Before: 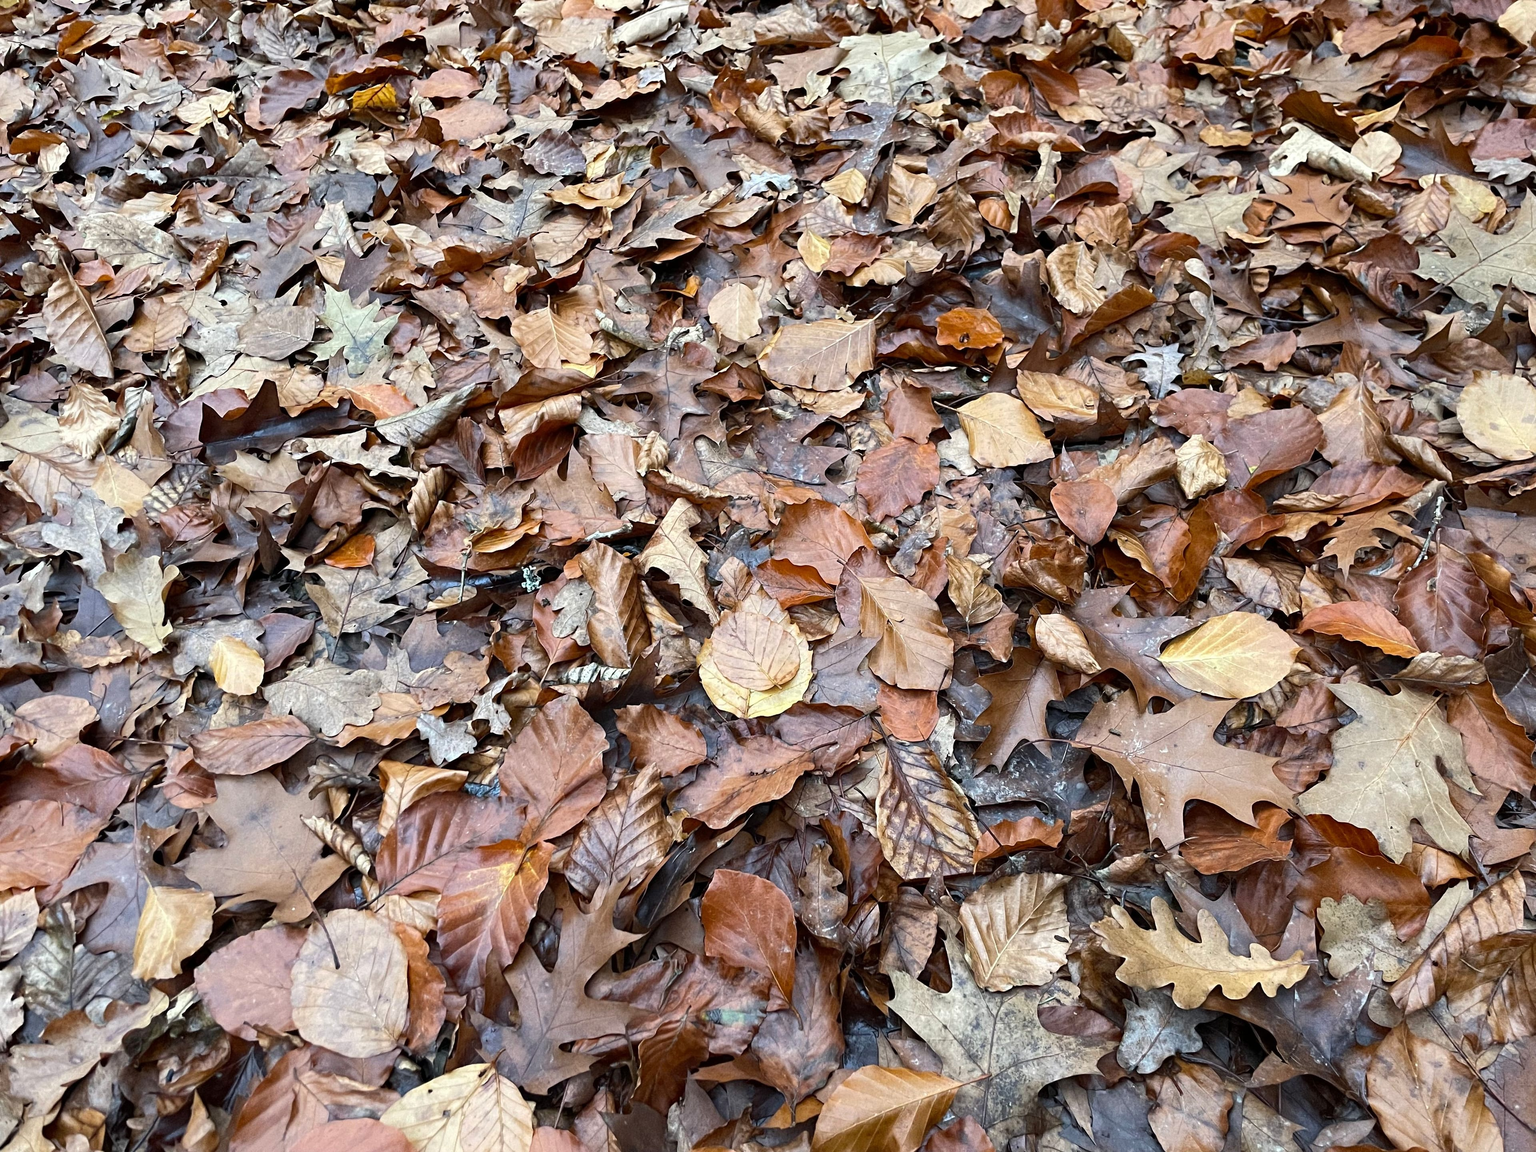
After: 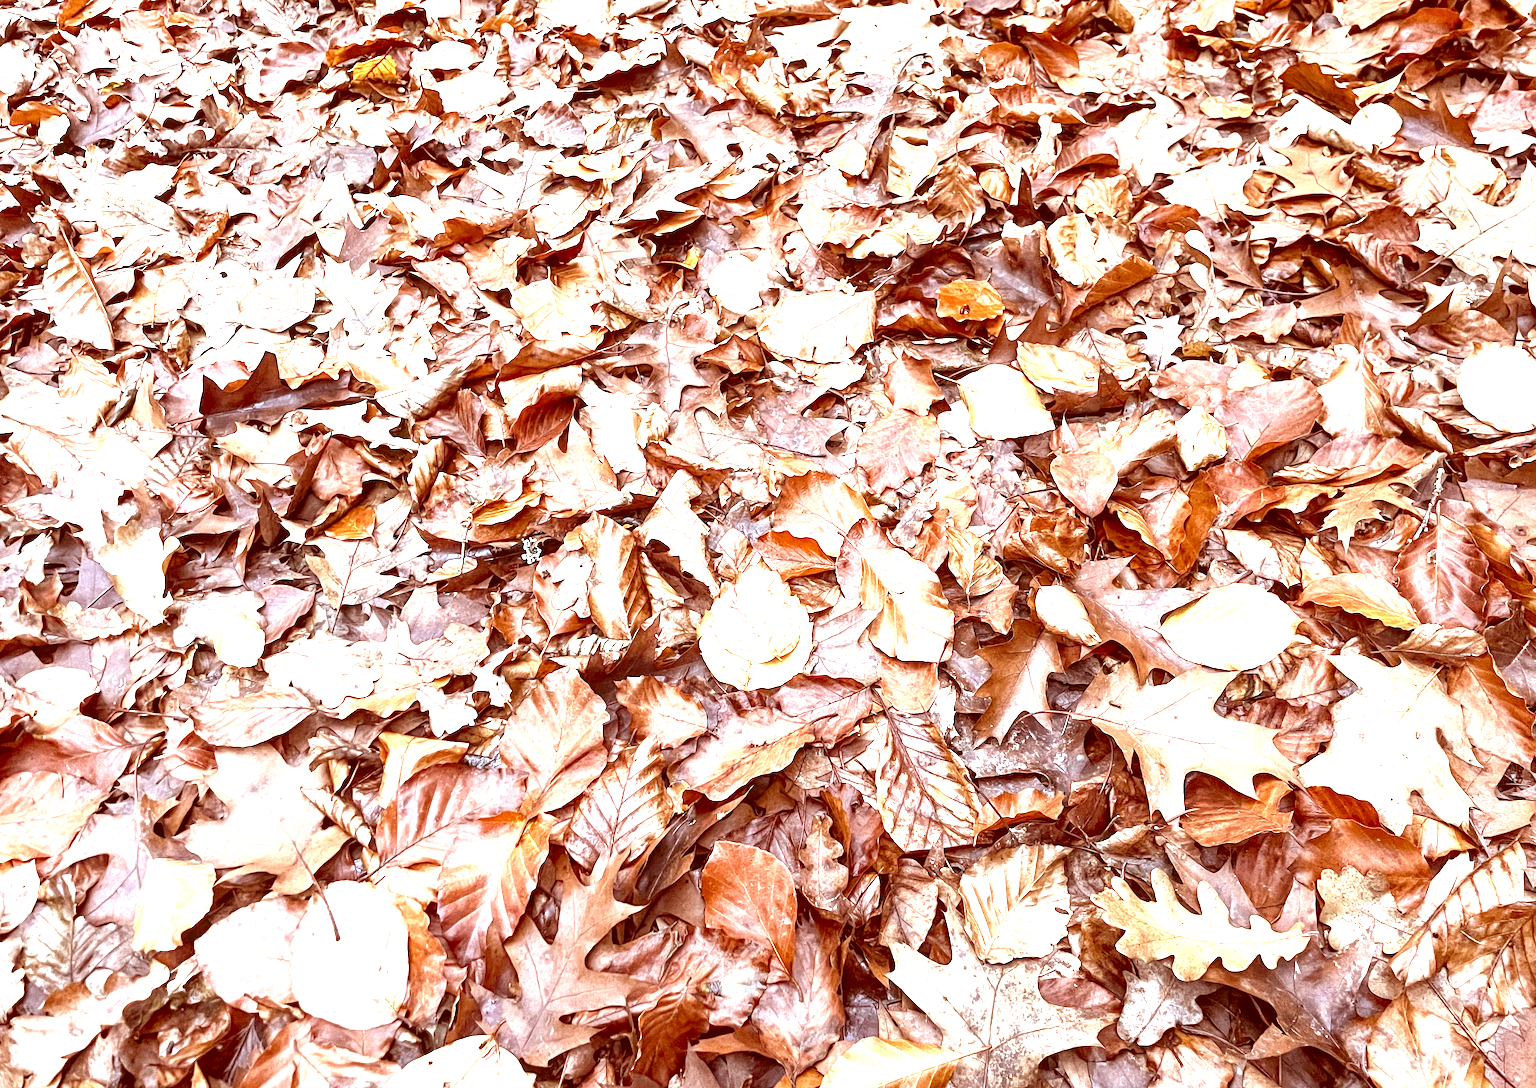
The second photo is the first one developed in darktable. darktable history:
exposure: black level correction 0, exposure 1.5 EV, compensate exposure bias true, compensate highlight preservation false
local contrast: on, module defaults
color correction: highlights a* 9.03, highlights b* 8.71, shadows a* 40, shadows b* 40, saturation 0.8
crop and rotate: top 2.479%, bottom 3.018%
